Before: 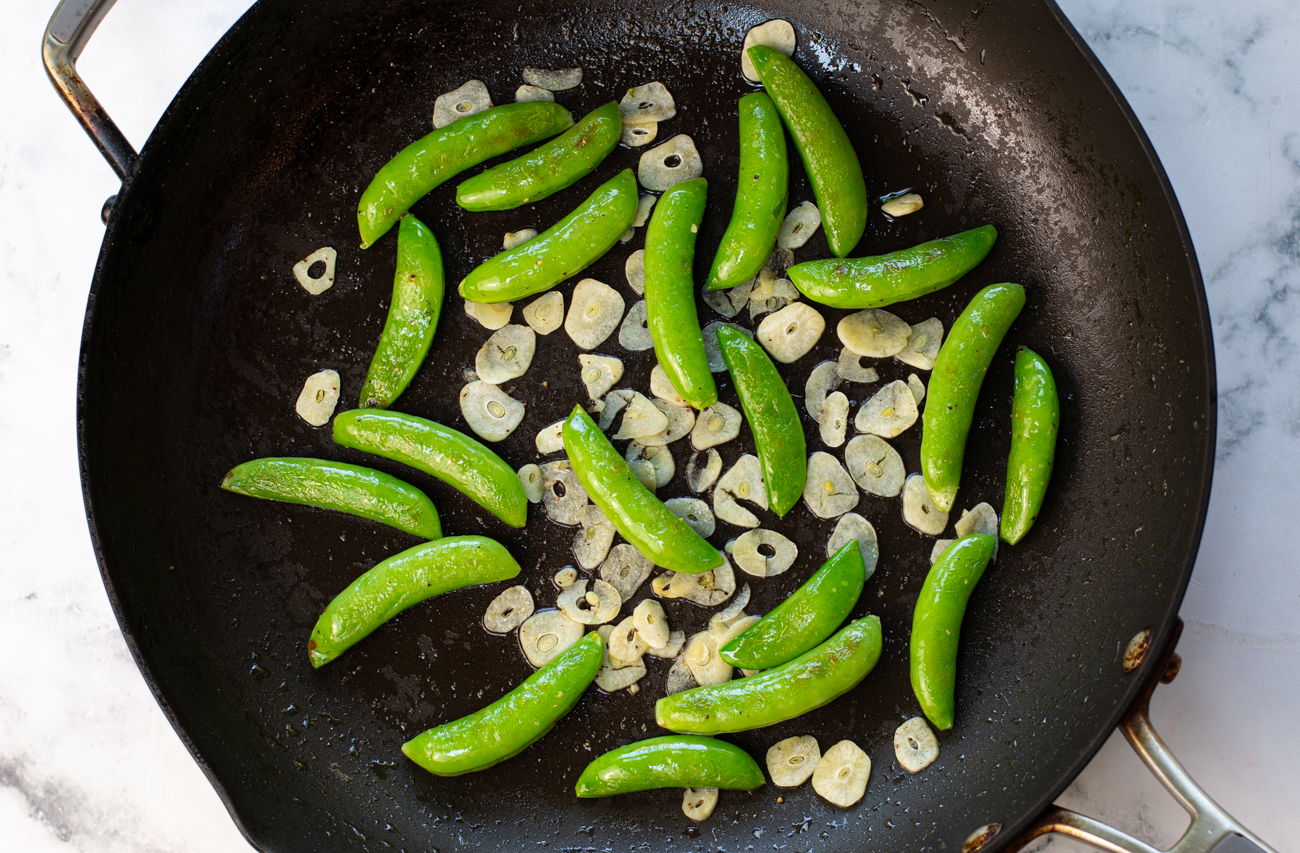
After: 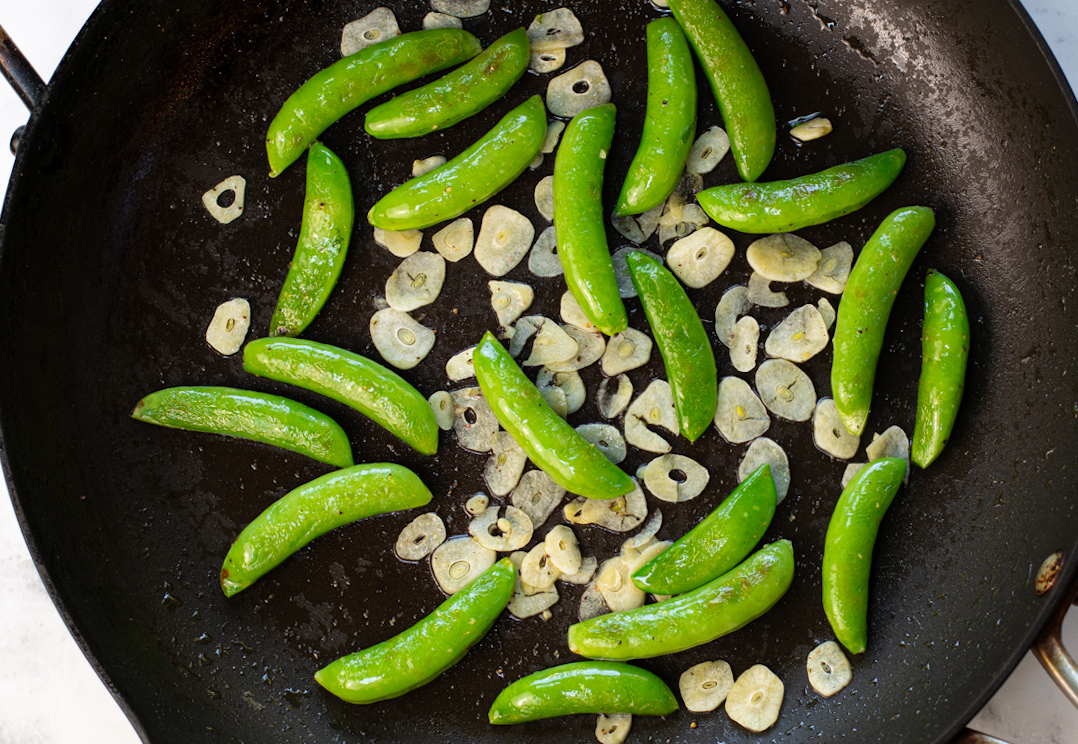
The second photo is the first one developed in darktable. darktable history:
crop: left 6.446%, top 8.188%, right 9.538%, bottom 3.548%
rotate and perspective: rotation -0.45°, automatic cropping original format, crop left 0.008, crop right 0.992, crop top 0.012, crop bottom 0.988
